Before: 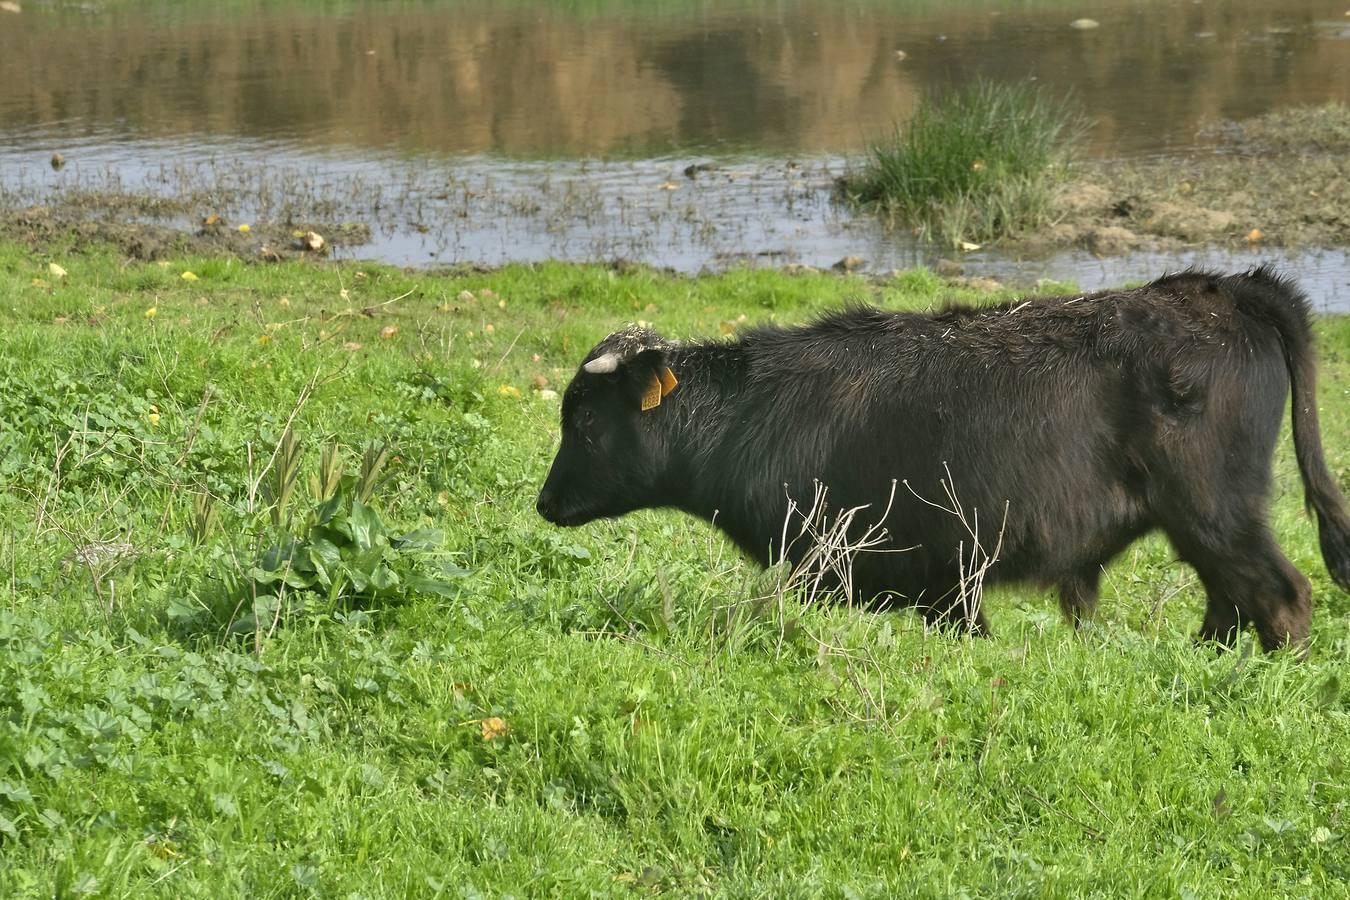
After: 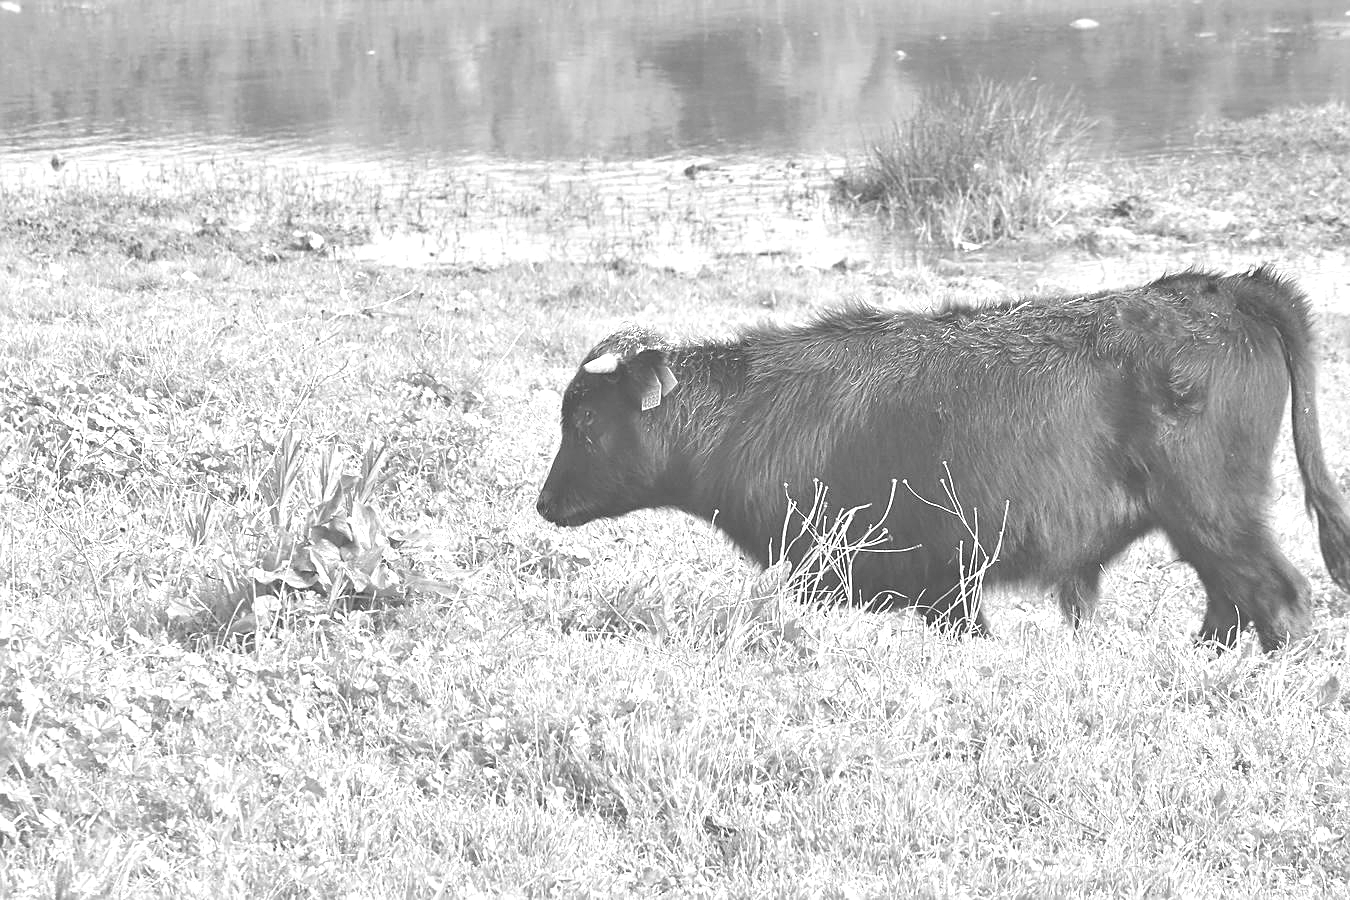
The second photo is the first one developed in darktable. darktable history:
white balance: red 1.042, blue 1.17
sharpen: on, module defaults
monochrome: a 26.22, b 42.67, size 0.8
colorize: hue 28.8°, source mix 100%
